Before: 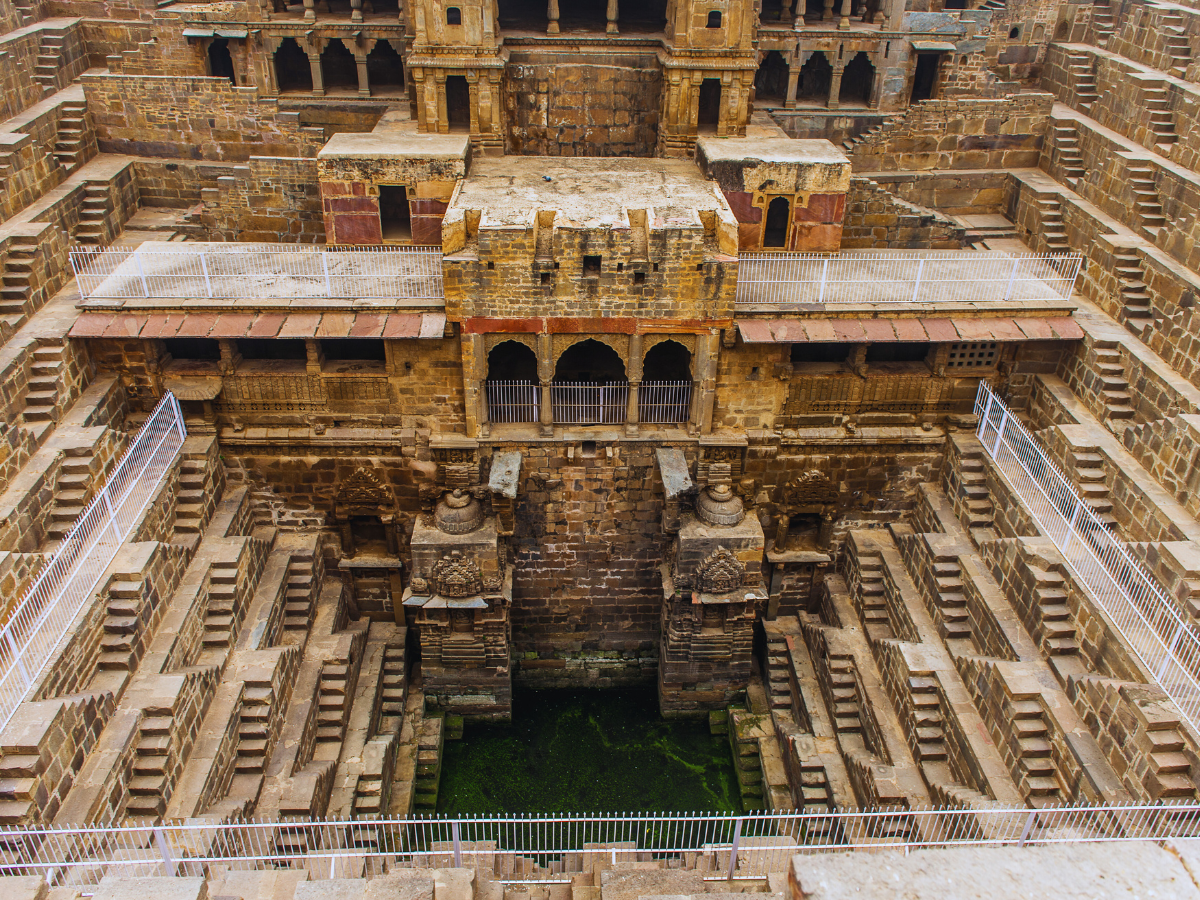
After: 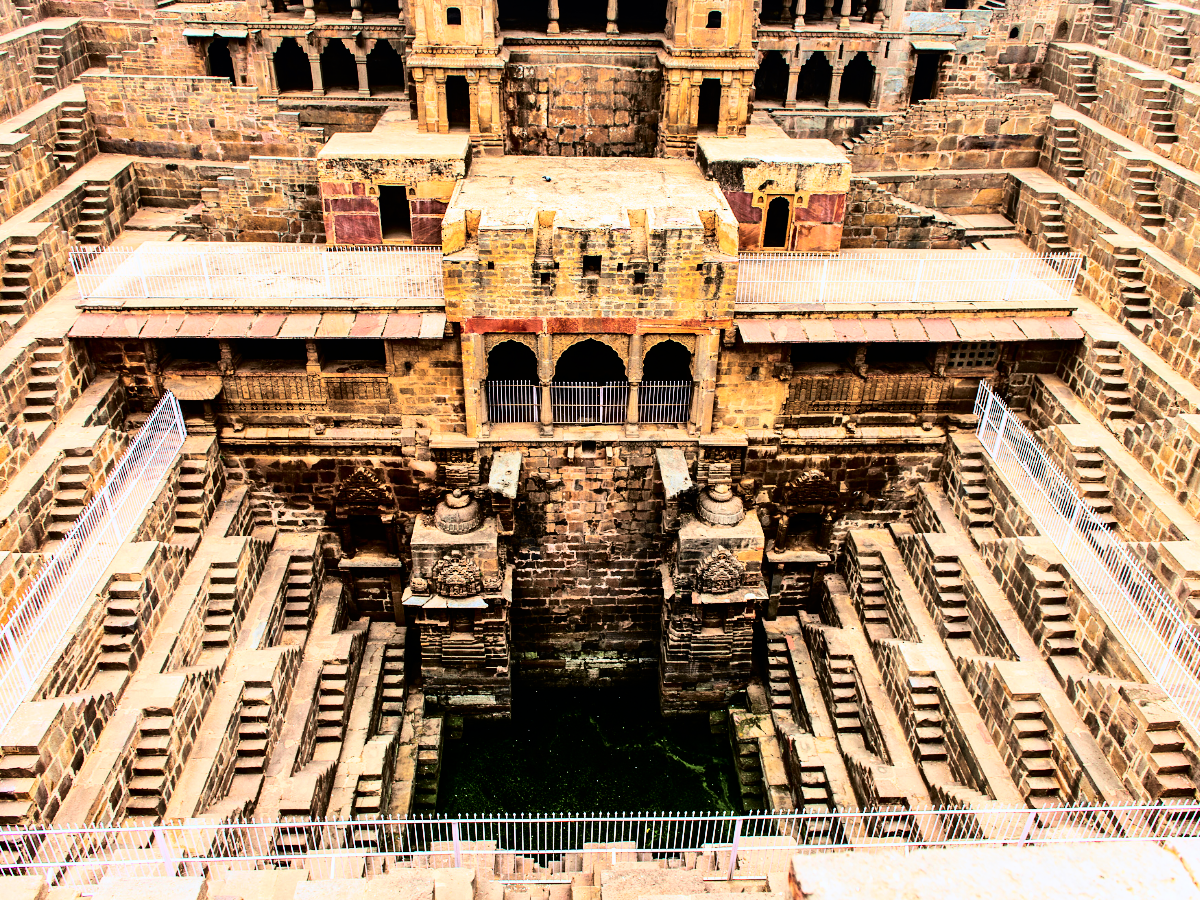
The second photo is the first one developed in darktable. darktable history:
shadows and highlights: low approximation 0.01, soften with gaussian
rgb curve: curves: ch0 [(0, 0) (0.21, 0.15) (0.24, 0.21) (0.5, 0.75) (0.75, 0.96) (0.89, 0.99) (1, 1)]; ch1 [(0, 0.02) (0.21, 0.13) (0.25, 0.2) (0.5, 0.67) (0.75, 0.9) (0.89, 0.97) (1, 1)]; ch2 [(0, 0.02) (0.21, 0.13) (0.25, 0.2) (0.5, 0.67) (0.75, 0.9) (0.89, 0.97) (1, 1)], compensate middle gray true
tone curve: curves: ch0 [(0.003, 0) (0.066, 0.017) (0.163, 0.09) (0.264, 0.238) (0.395, 0.421) (0.517, 0.56) (0.688, 0.743) (0.791, 0.814) (1, 1)]; ch1 [(0, 0) (0.164, 0.115) (0.337, 0.332) (0.39, 0.398) (0.464, 0.461) (0.501, 0.5) (0.507, 0.503) (0.534, 0.537) (0.577, 0.59) (0.652, 0.681) (0.733, 0.749) (0.811, 0.796) (1, 1)]; ch2 [(0, 0) (0.337, 0.382) (0.464, 0.476) (0.501, 0.502) (0.527, 0.54) (0.551, 0.565) (0.6, 0.59) (0.687, 0.675) (1, 1)], color space Lab, independent channels, preserve colors none
